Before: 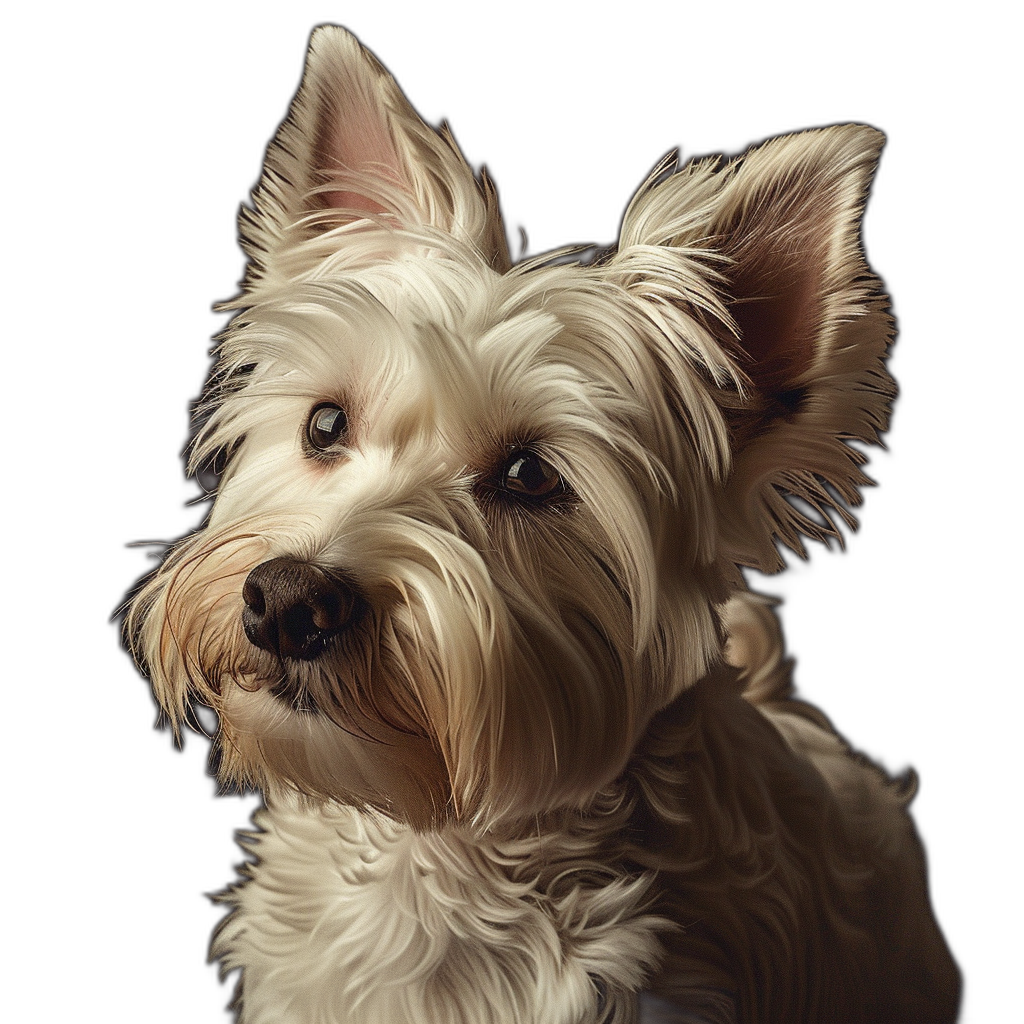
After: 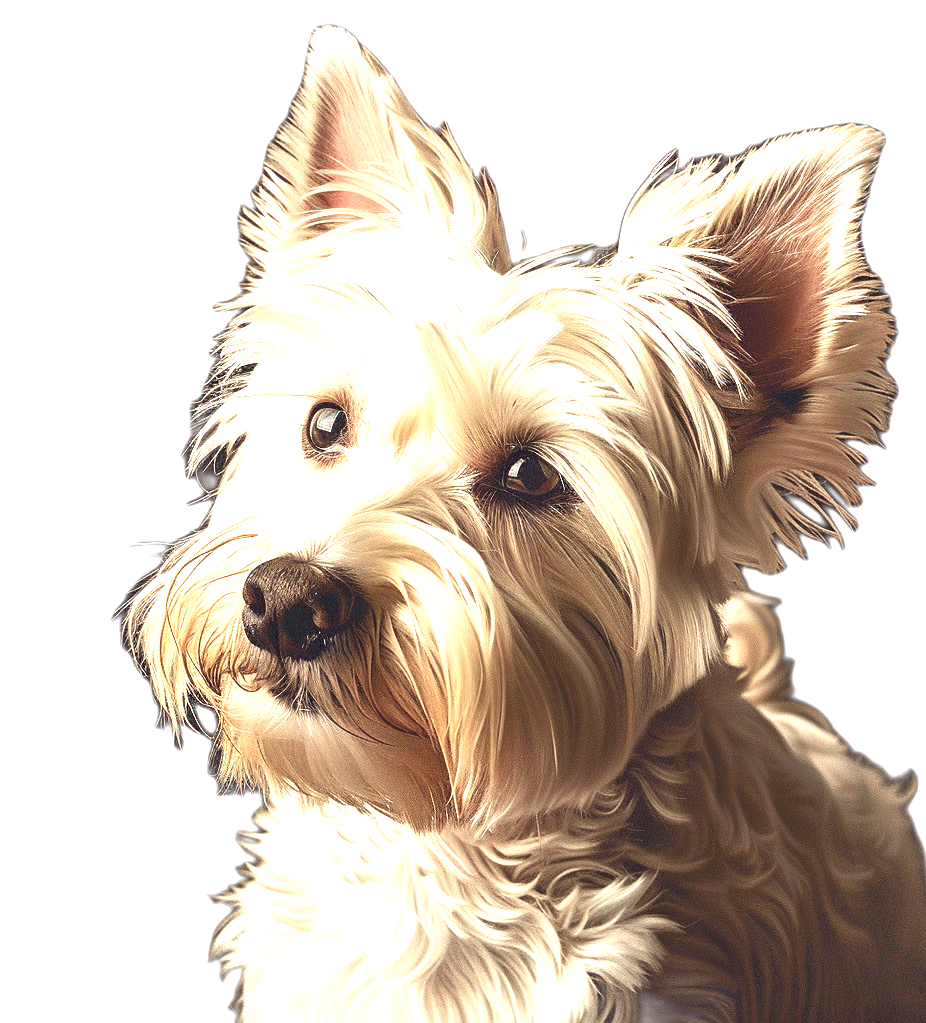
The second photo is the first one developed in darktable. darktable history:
exposure: black level correction 0, exposure 1.975 EV, compensate exposure bias true, compensate highlight preservation false
crop: right 9.509%, bottom 0.031%
